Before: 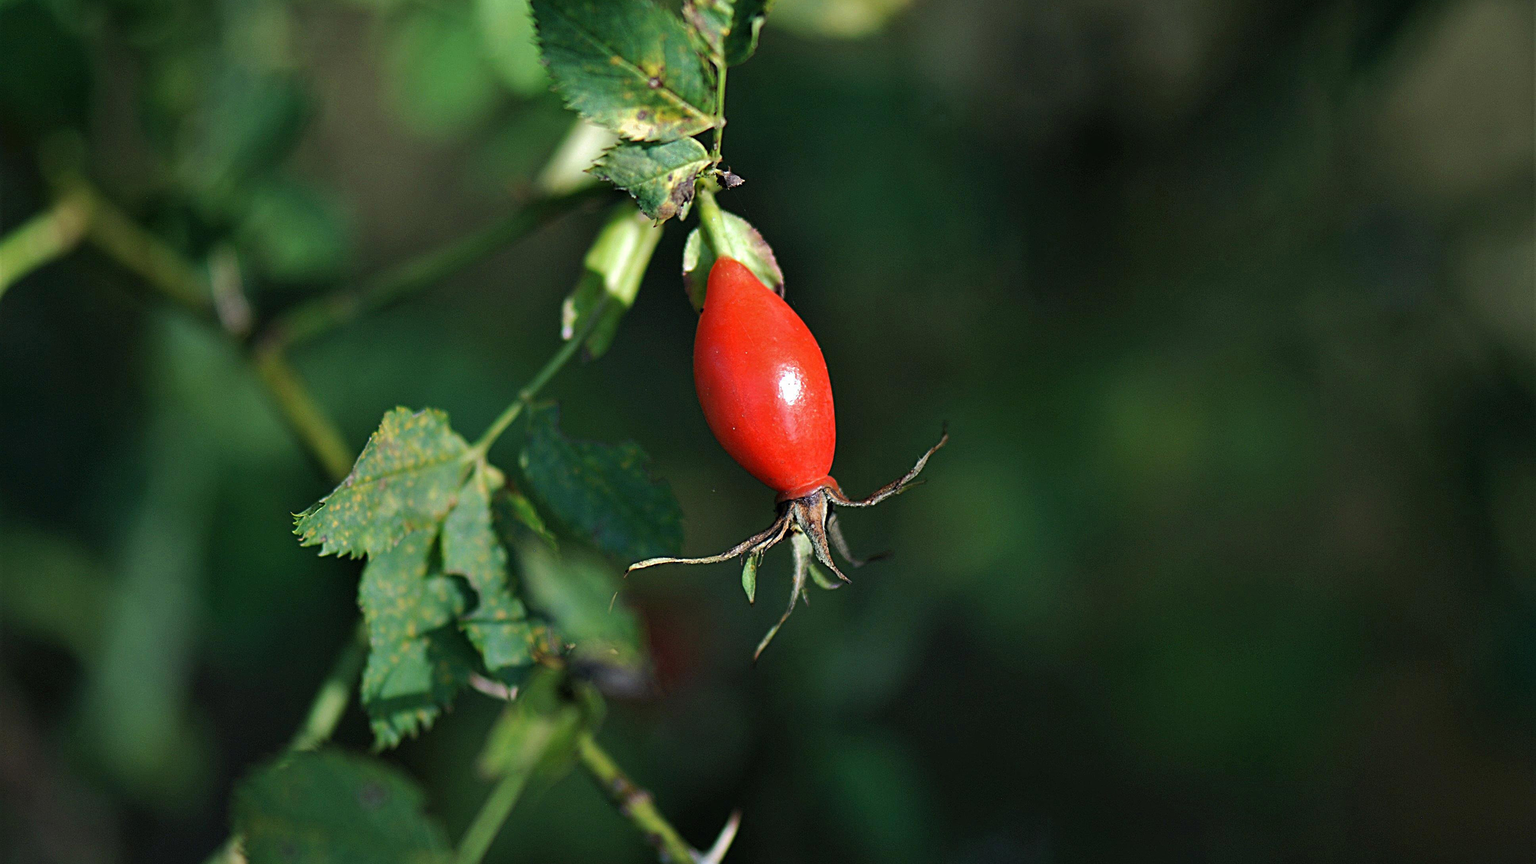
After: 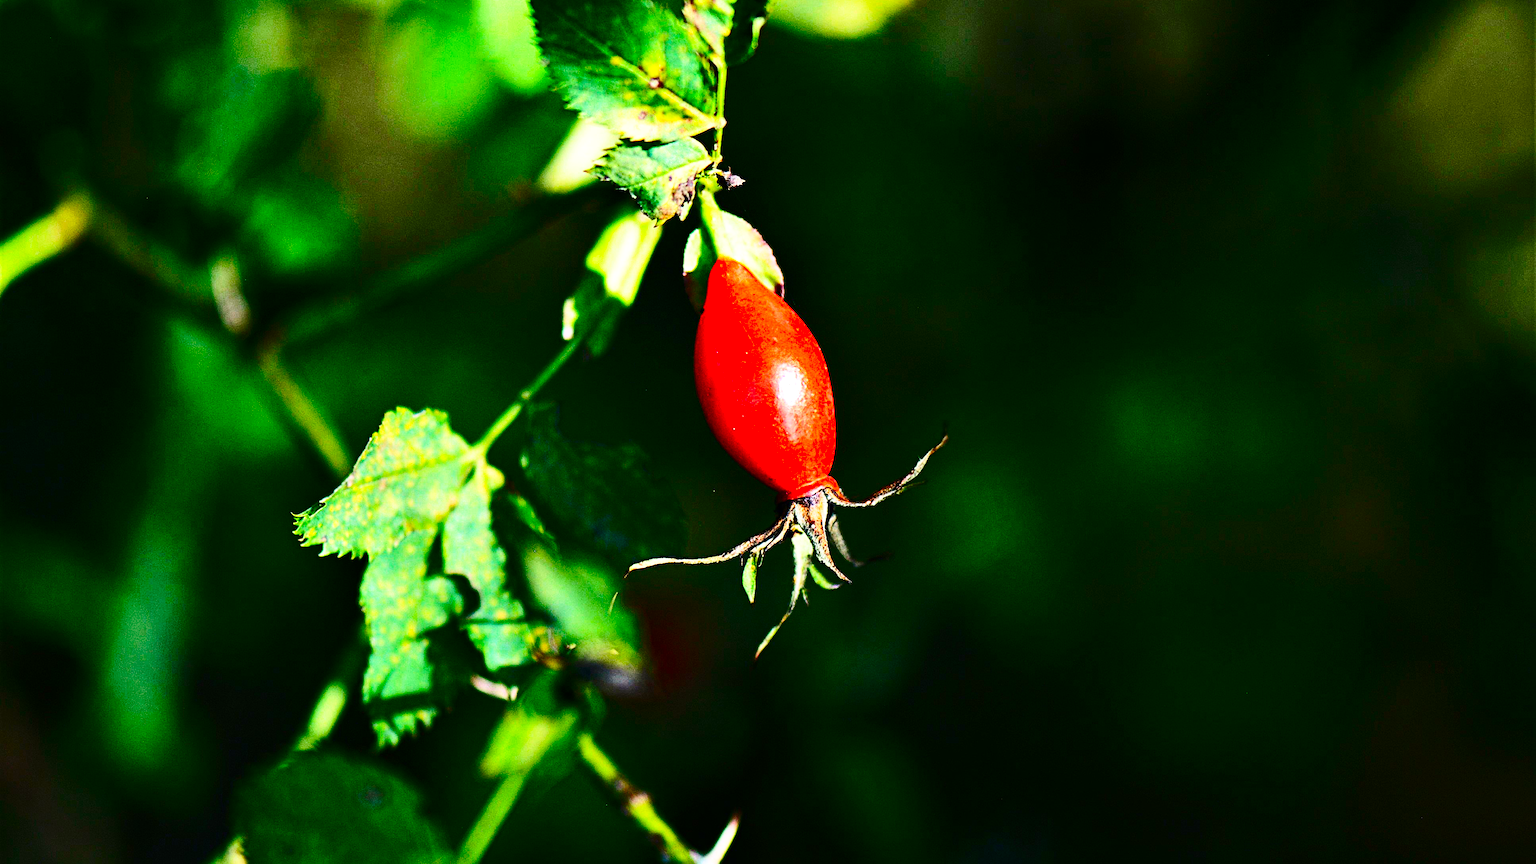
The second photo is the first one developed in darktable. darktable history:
base curve: curves: ch0 [(0, 0) (0.028, 0.03) (0.121, 0.232) (0.46, 0.748) (0.859, 0.968) (1, 1)], preserve colors none
contrast brightness saturation: contrast 0.268, brightness 0.019, saturation 0.867
tone equalizer: -8 EV -0.788 EV, -7 EV -0.73 EV, -6 EV -0.574 EV, -5 EV -0.39 EV, -3 EV 0.4 EV, -2 EV 0.6 EV, -1 EV 0.696 EV, +0 EV 0.771 EV, edges refinement/feathering 500, mask exposure compensation -1.57 EV, preserve details no
color calibration: x 0.341, y 0.354, temperature 5165.15 K
